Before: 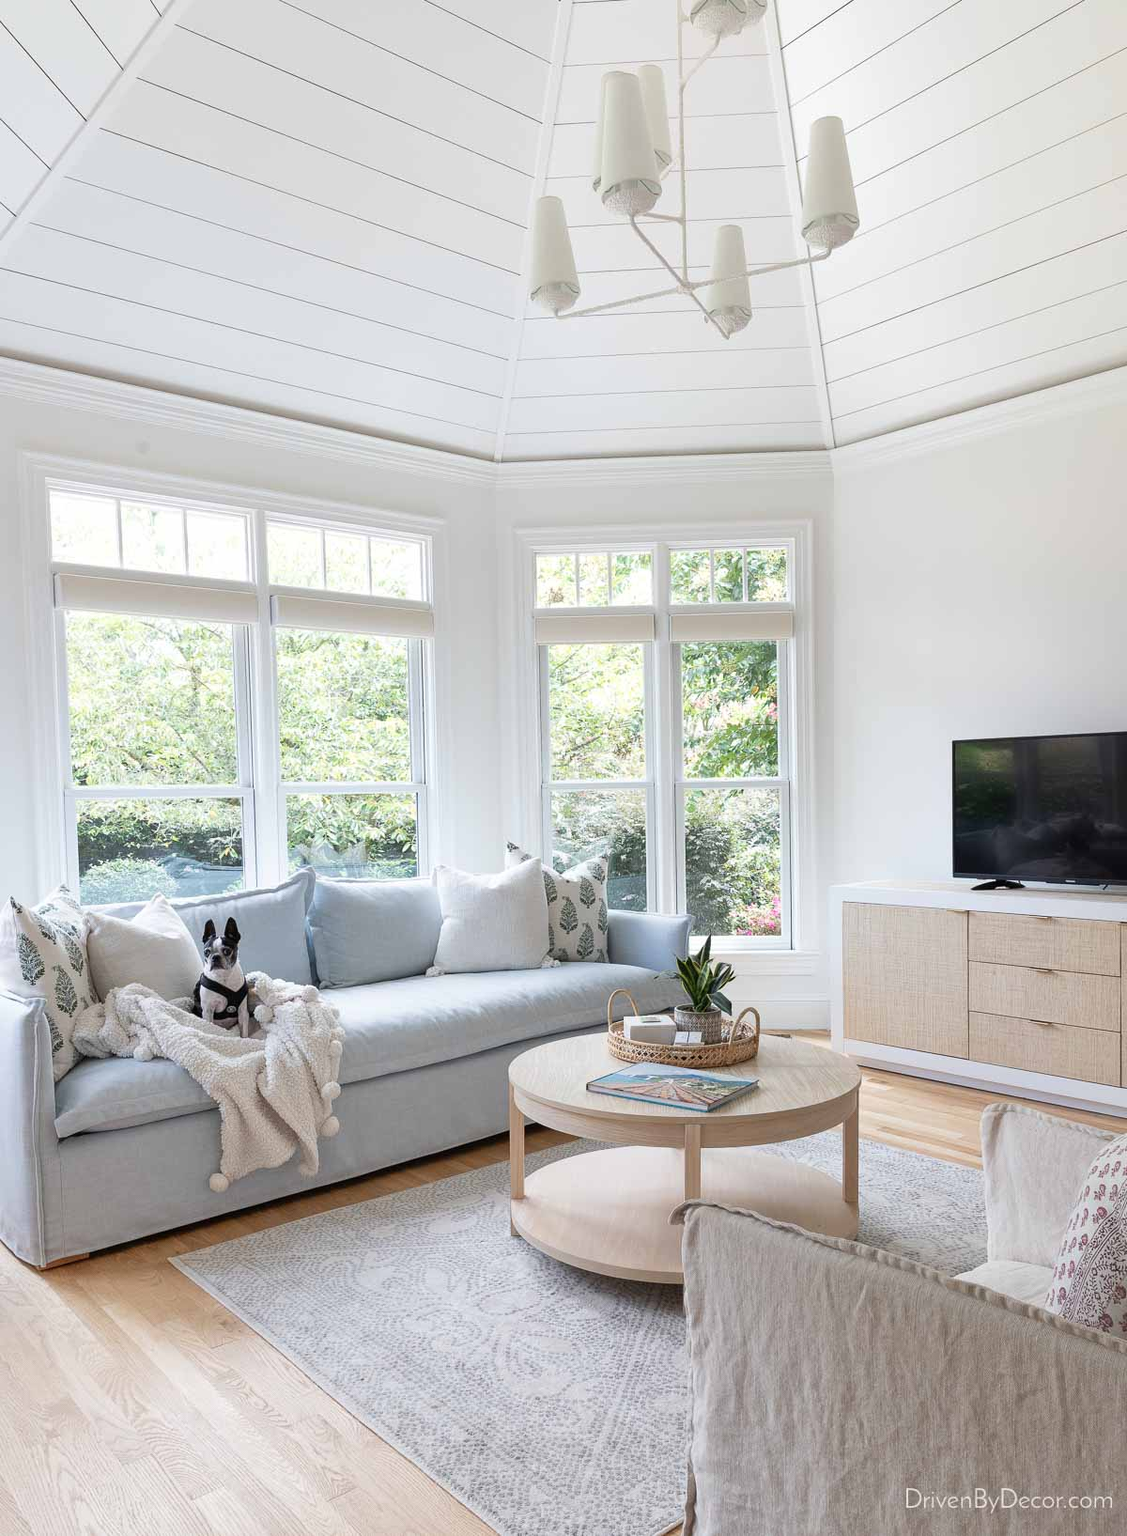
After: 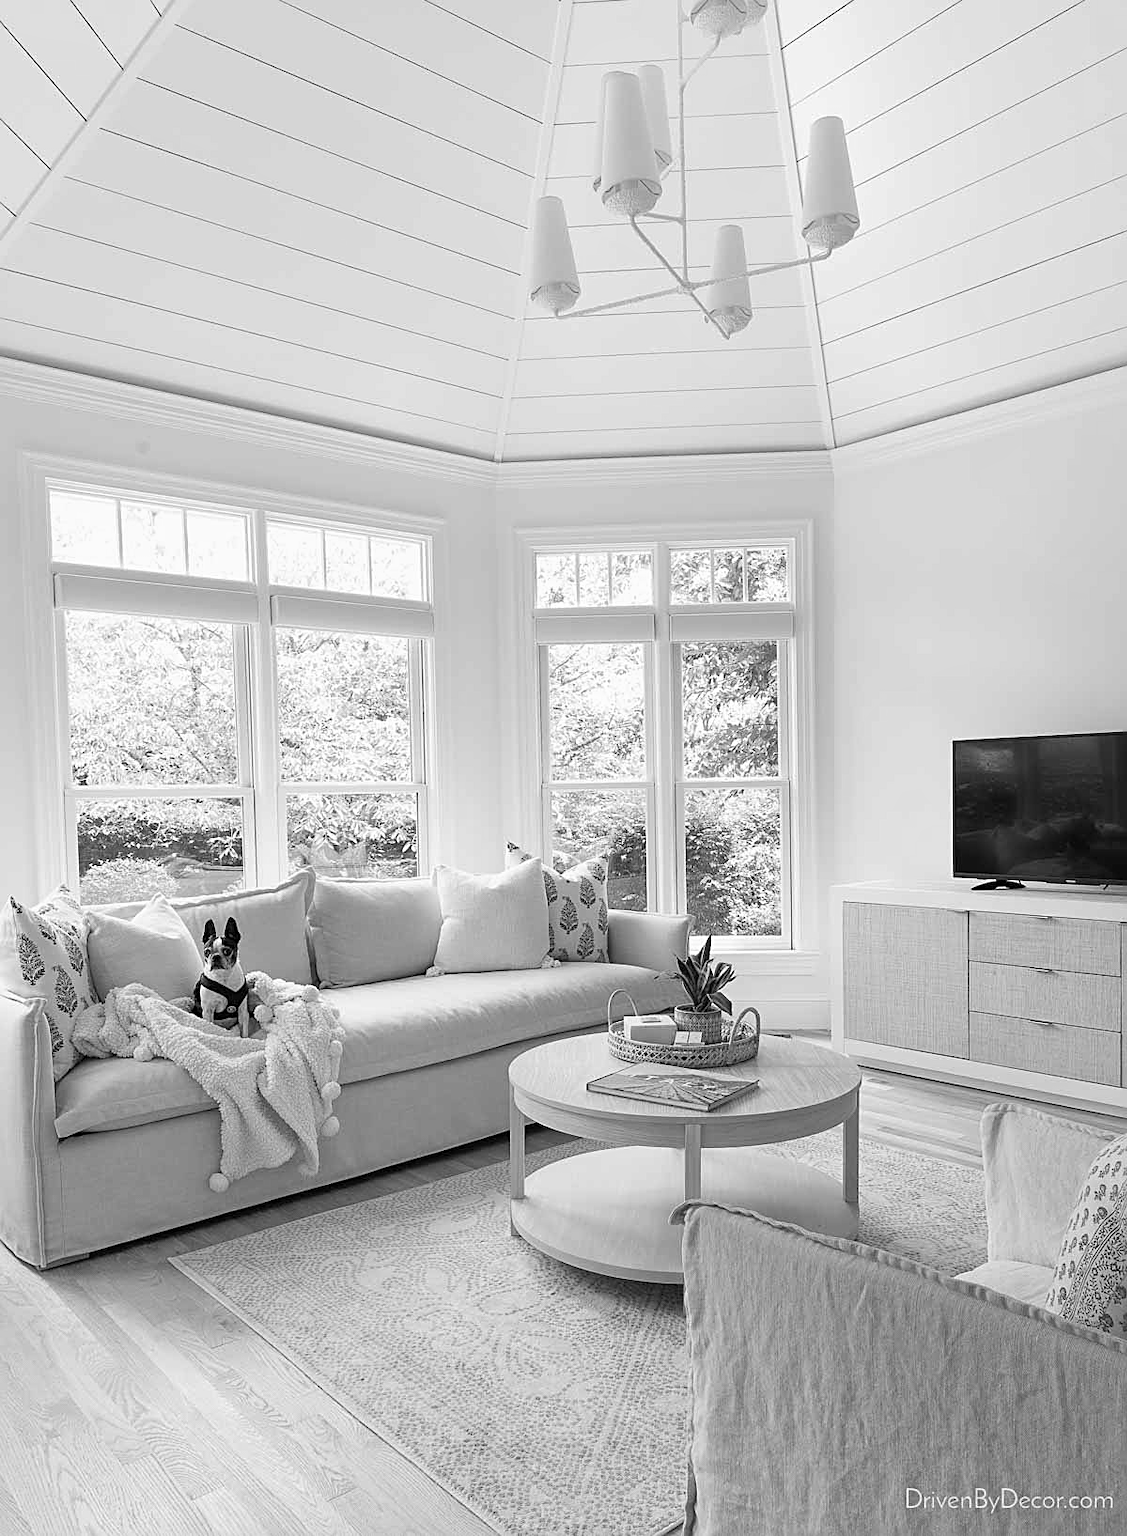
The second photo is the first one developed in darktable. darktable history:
monochrome: a -6.99, b 35.61, size 1.4
sharpen: on, module defaults
